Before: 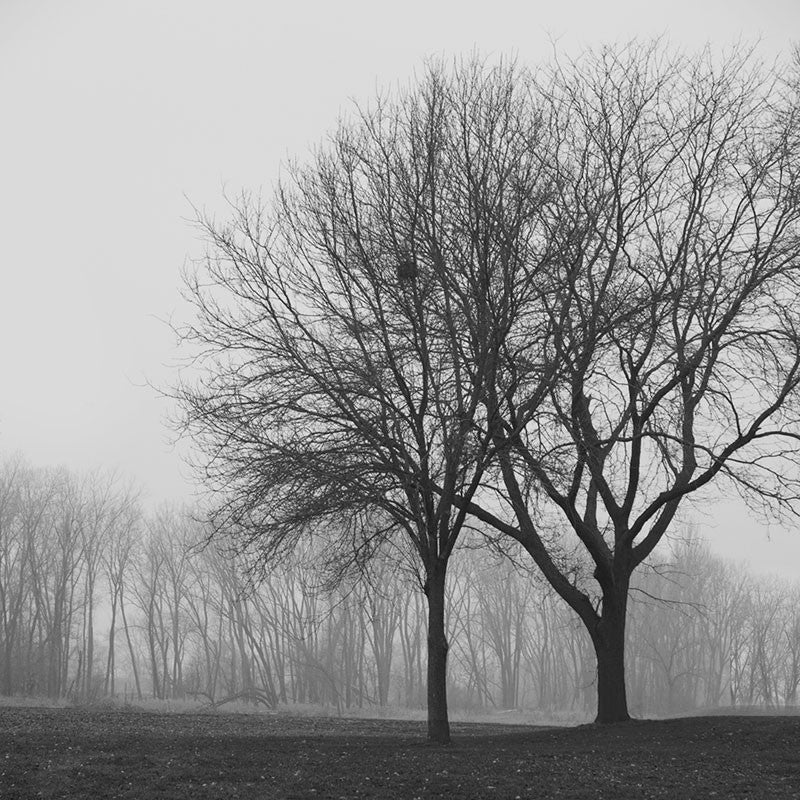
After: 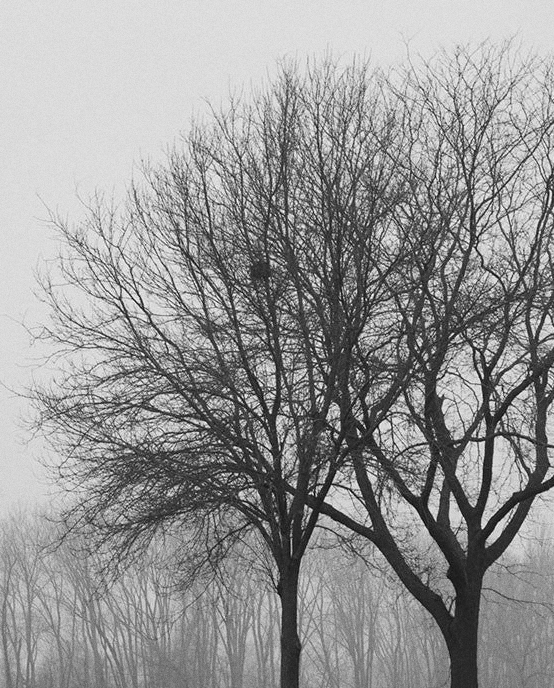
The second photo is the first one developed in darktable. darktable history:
grain: coarseness 0.09 ISO
crop: left 18.479%, right 12.2%, bottom 13.971%
